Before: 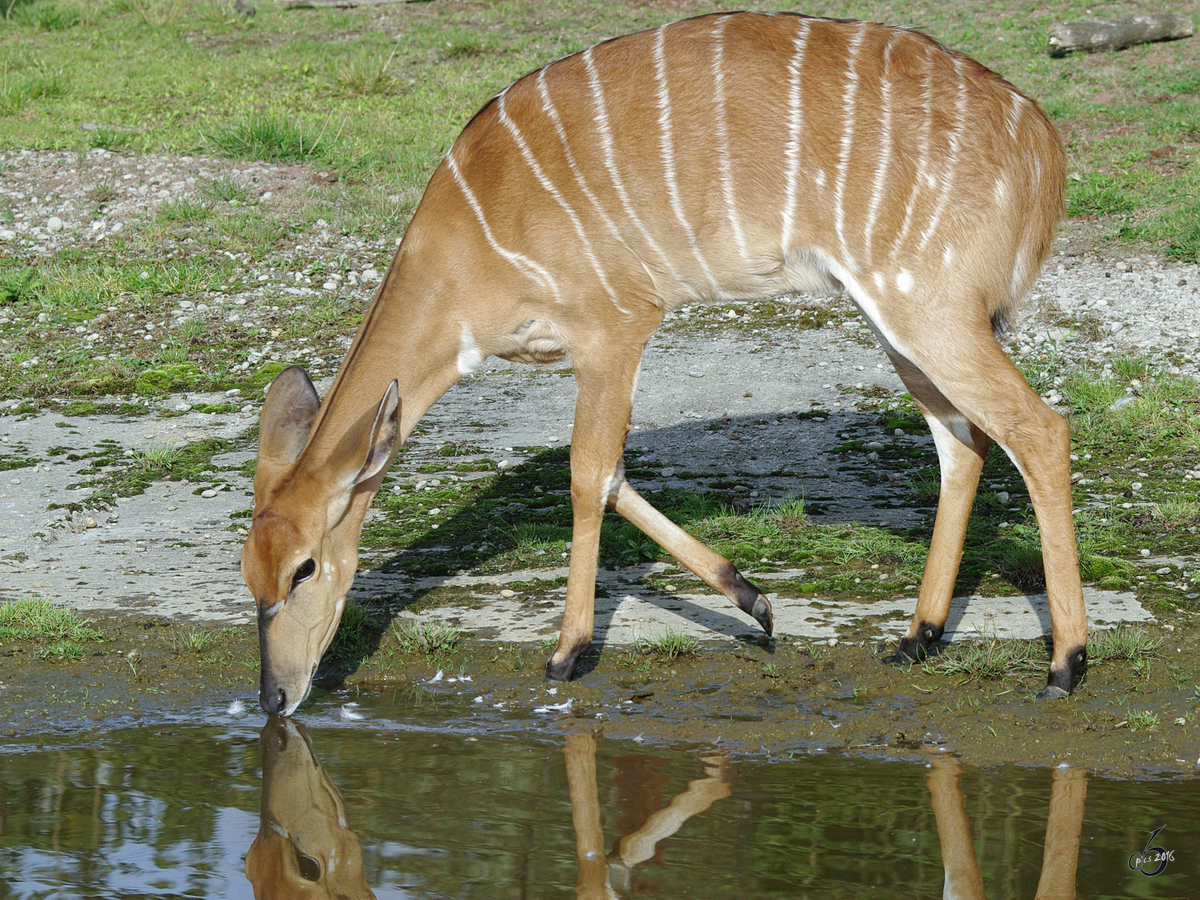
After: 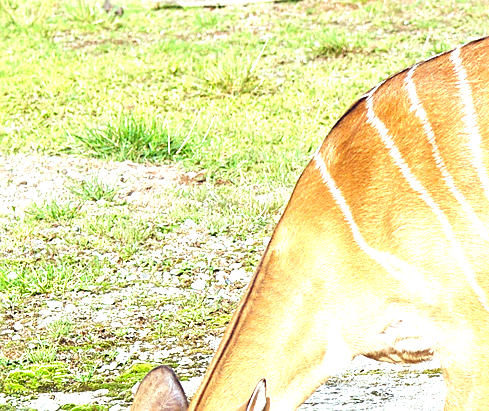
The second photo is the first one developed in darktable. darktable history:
contrast brightness saturation: saturation -0.07
velvia: strength 16.46%
exposure: black level correction 0.001, exposure 1.647 EV, compensate highlight preservation false
crop and rotate: left 11.04%, top 0.068%, right 48.205%, bottom 54.155%
sharpen: on, module defaults
color balance rgb: power › chroma 1.526%, power › hue 26.24°, global offset › chroma 0.138%, global offset › hue 253.81°, linear chroma grading › global chroma 15.605%, perceptual saturation grading › global saturation 1.007%, perceptual saturation grading › highlights -2.516%, perceptual saturation grading › mid-tones 3.765%, perceptual saturation grading › shadows 8.878%
